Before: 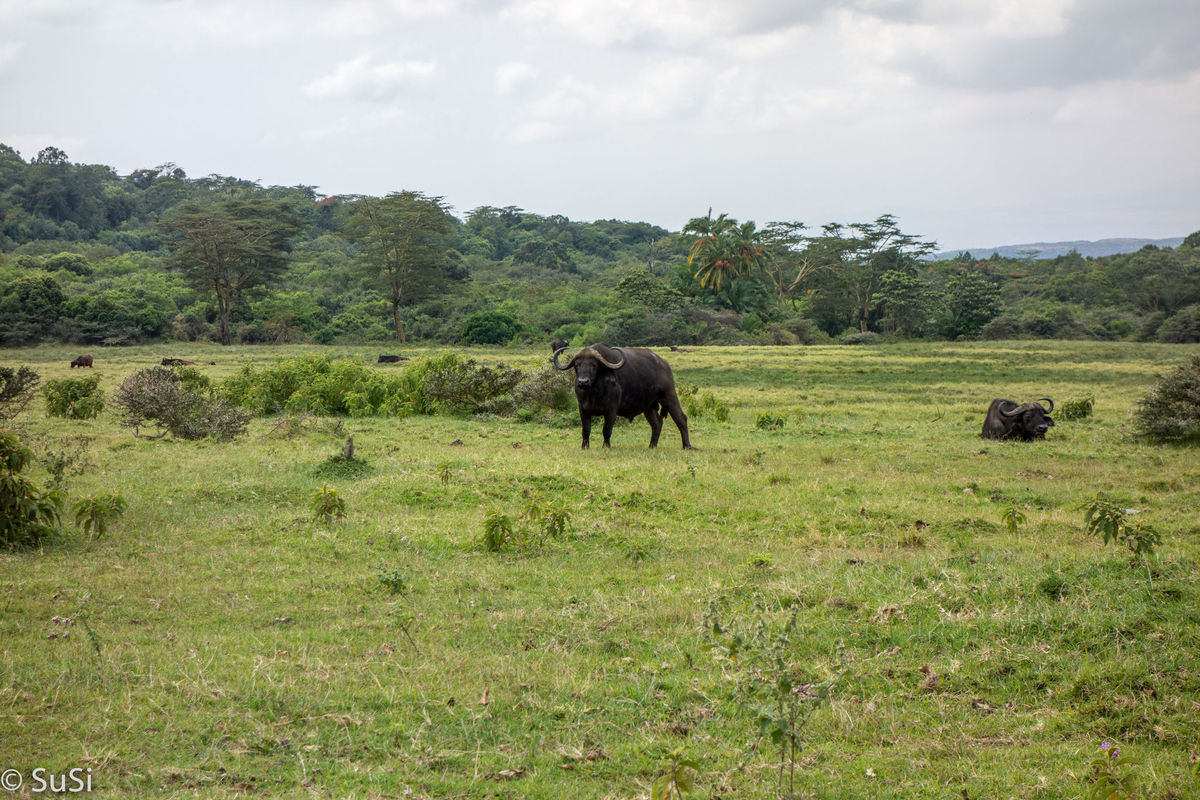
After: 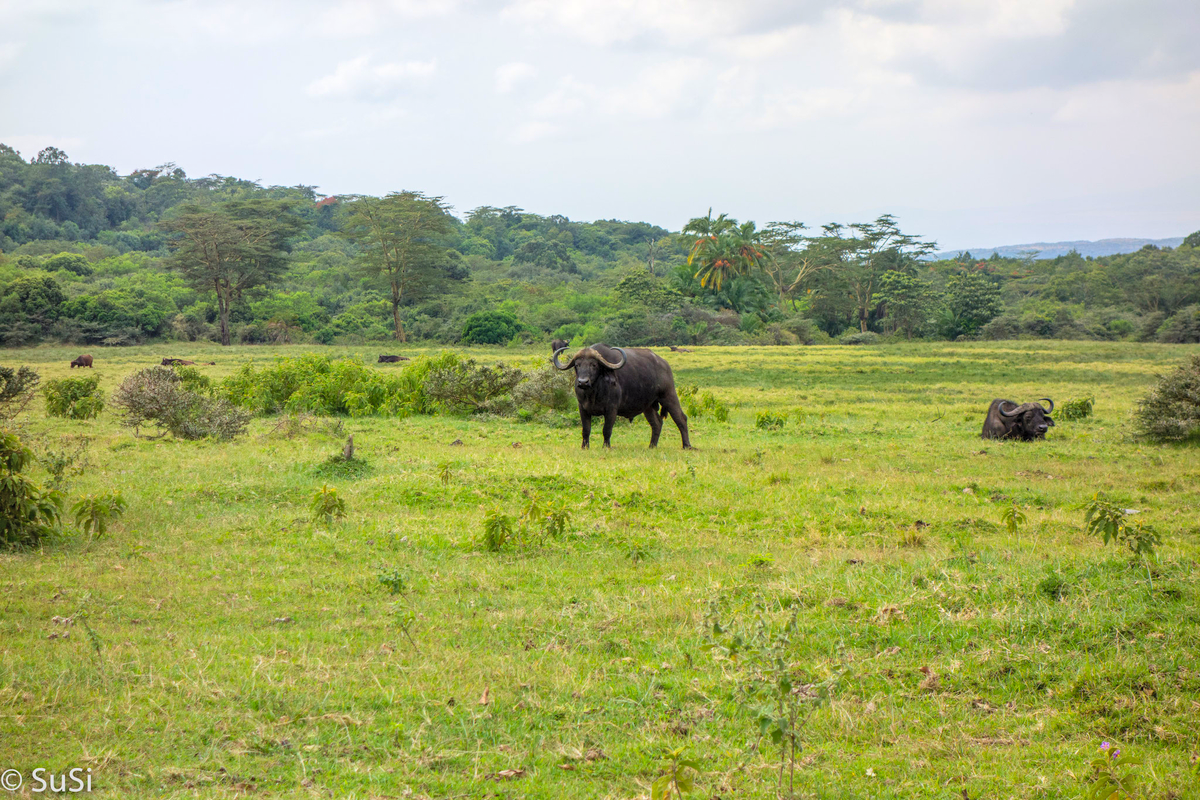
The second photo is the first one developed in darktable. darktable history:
tone equalizer: on, module defaults
contrast brightness saturation: contrast 0.07, brightness 0.18, saturation 0.4
